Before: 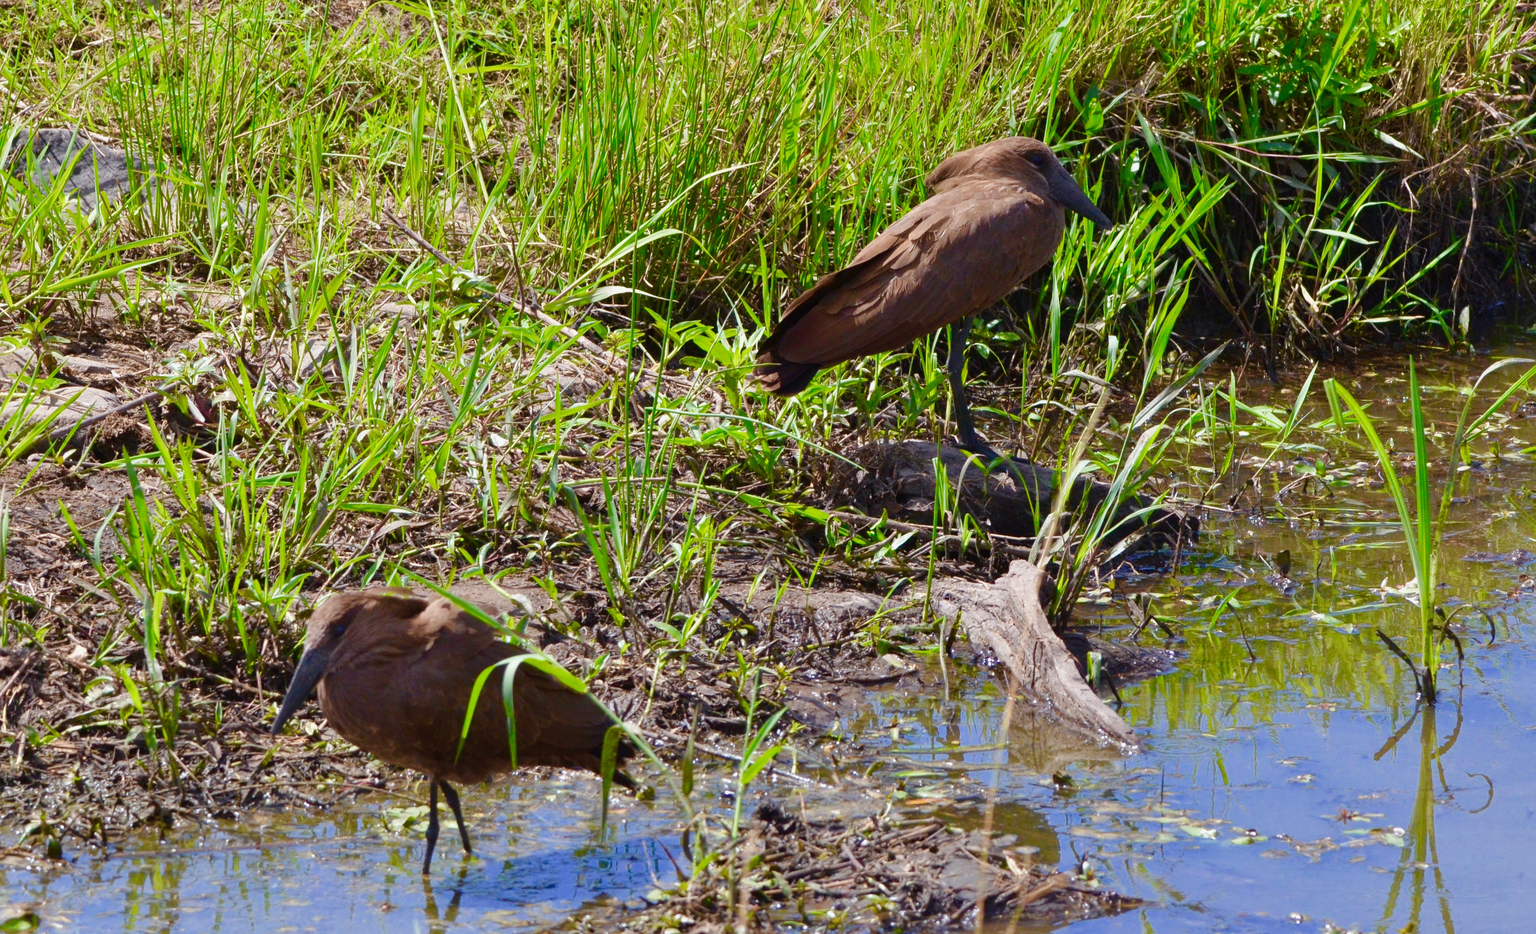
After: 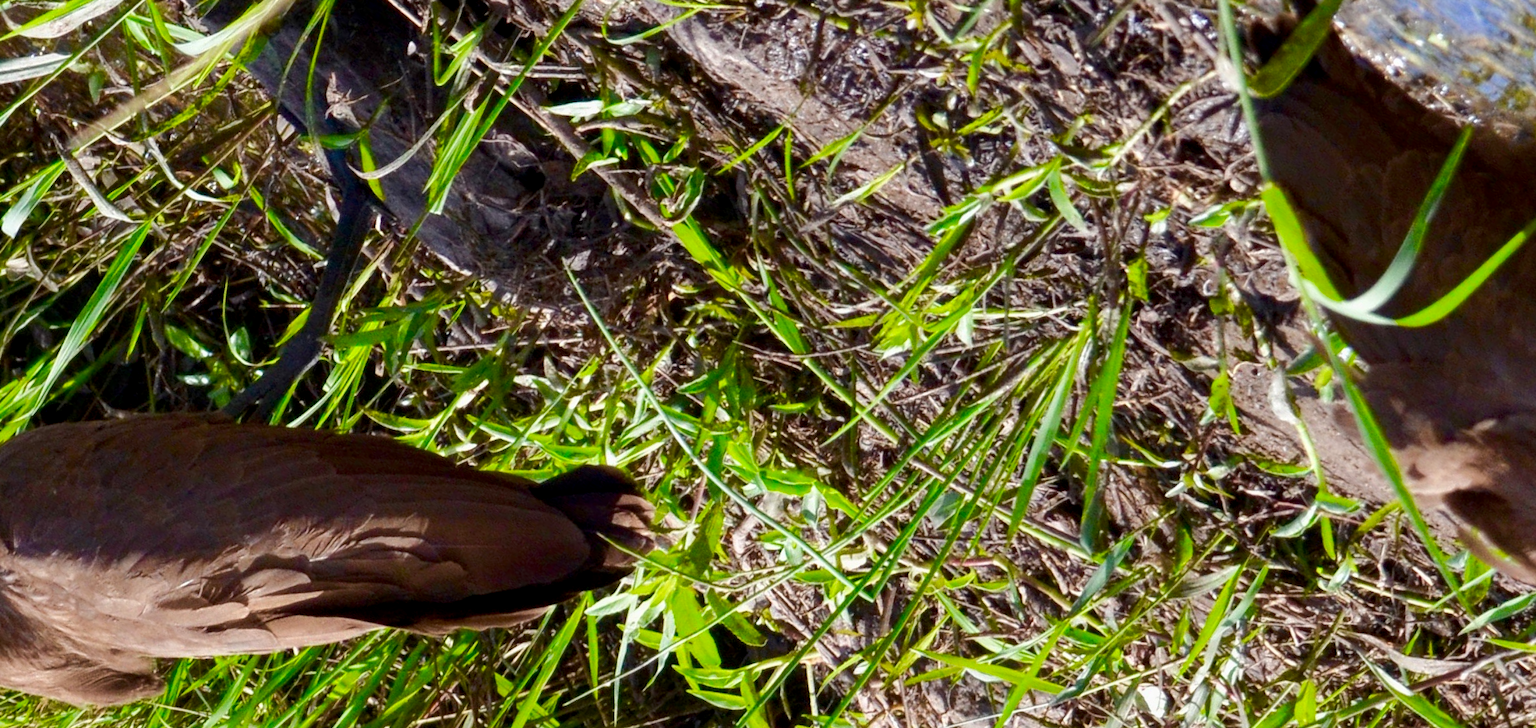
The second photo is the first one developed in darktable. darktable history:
base curve: curves: ch0 [(0, 0) (0.297, 0.298) (1, 1)], preserve colors none
local contrast: highlights 100%, shadows 99%, detail 120%, midtone range 0.2
crop and rotate: angle 148.24°, left 9.21%, top 15.582%, right 4.431%, bottom 17.009%
tone curve: curves: ch0 [(0, 0) (0.003, 0.003) (0.011, 0.01) (0.025, 0.023) (0.044, 0.041) (0.069, 0.064) (0.1, 0.092) (0.136, 0.125) (0.177, 0.163) (0.224, 0.207) (0.277, 0.255) (0.335, 0.309) (0.399, 0.375) (0.468, 0.459) (0.543, 0.548) (0.623, 0.629) (0.709, 0.716) (0.801, 0.808) (0.898, 0.911) (1, 1)], color space Lab, linked channels, preserve colors none
